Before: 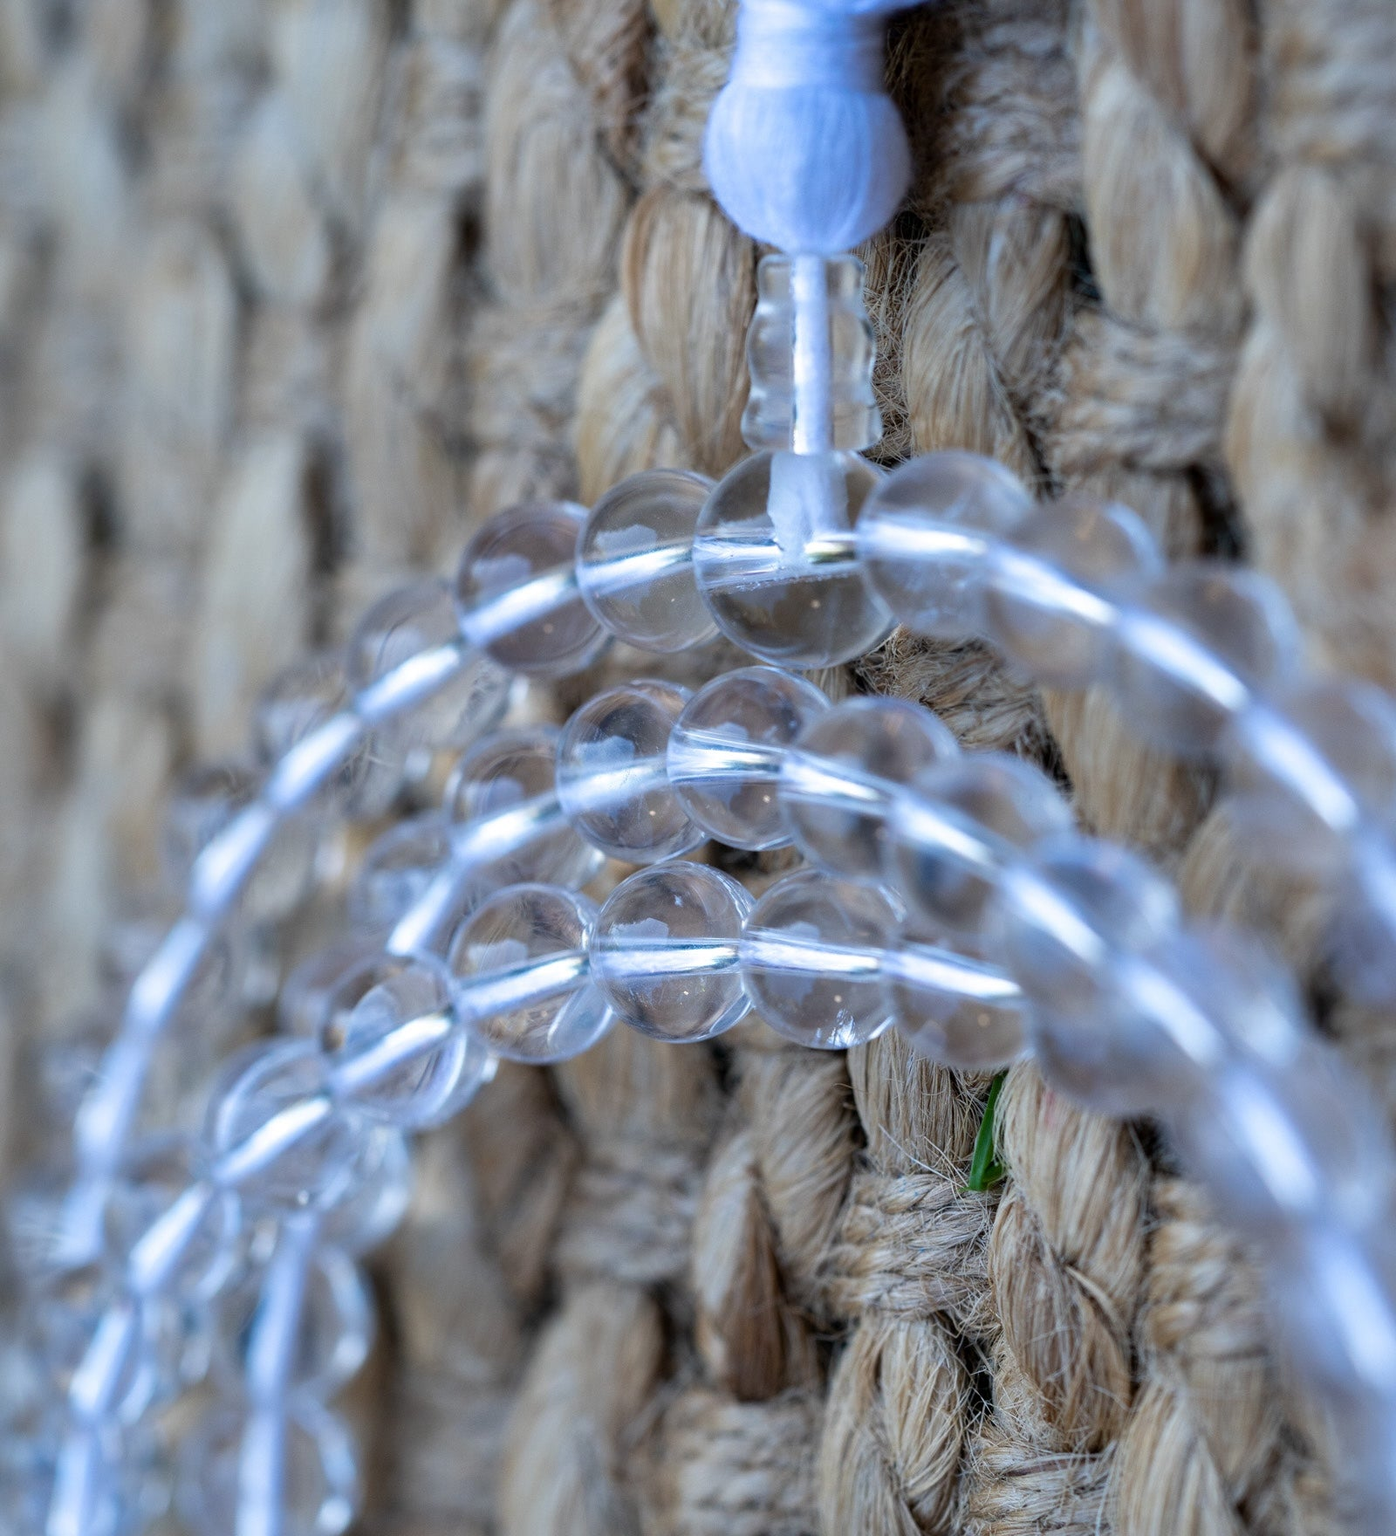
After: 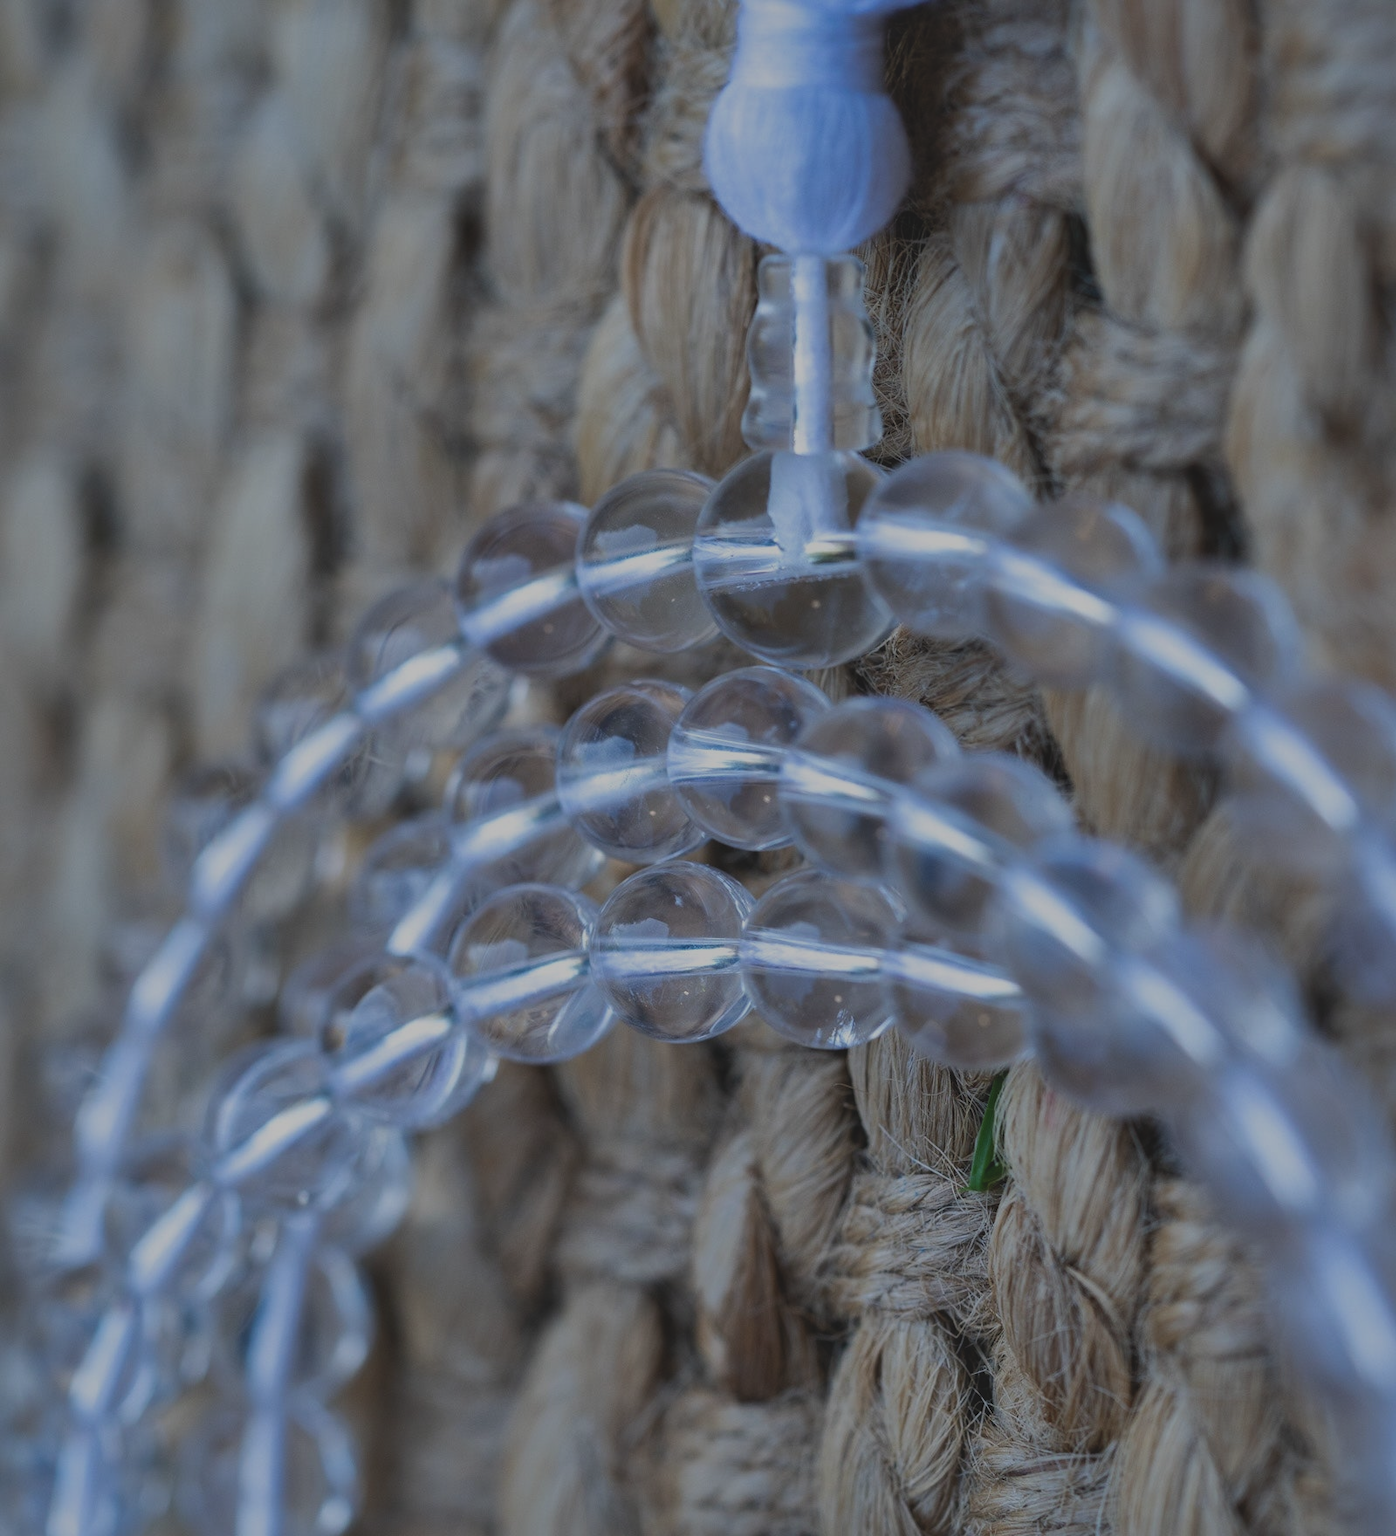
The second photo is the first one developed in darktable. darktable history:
shadows and highlights: on, module defaults
exposure: black level correction -0.016, exposure -1.018 EV, compensate highlight preservation false
